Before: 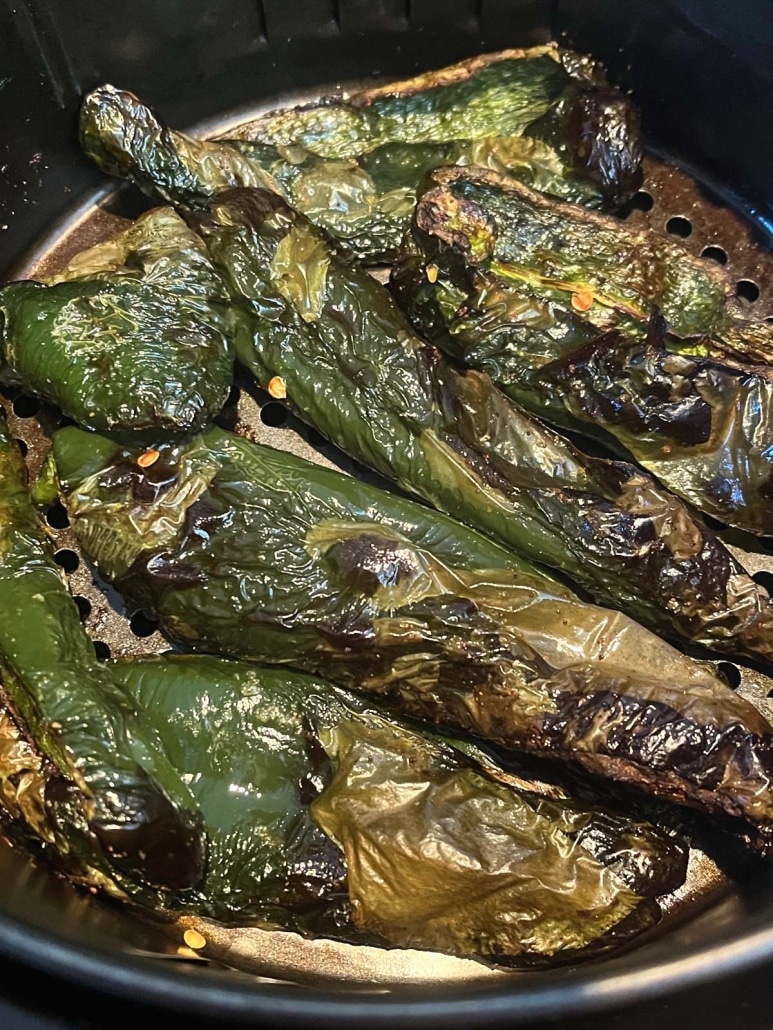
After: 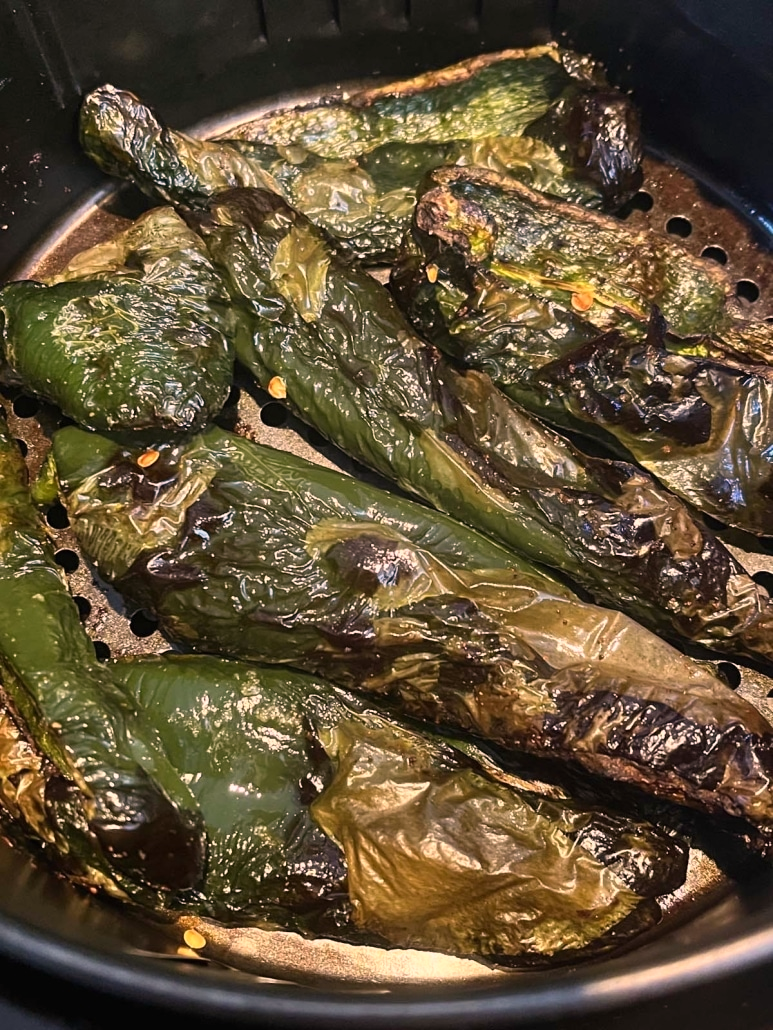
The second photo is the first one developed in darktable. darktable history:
color correction: highlights a* 12.14, highlights b* 5.61
